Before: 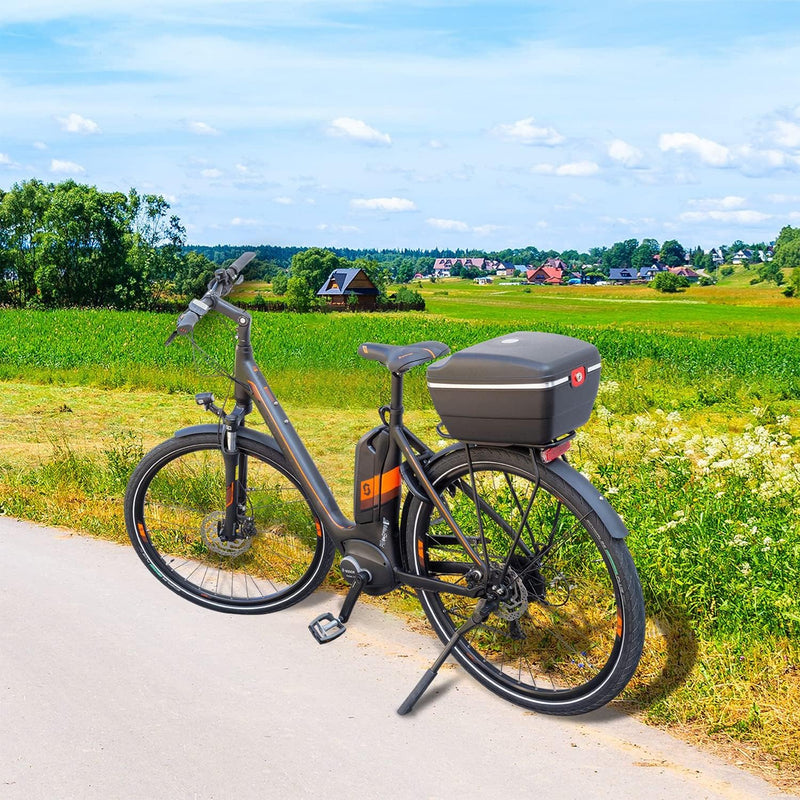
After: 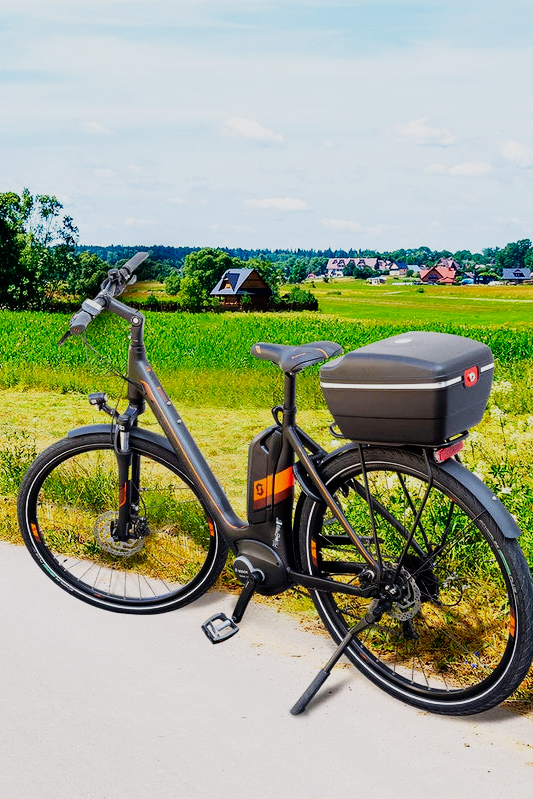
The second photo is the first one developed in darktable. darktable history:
sigmoid: contrast 1.8, skew -0.2, preserve hue 0%, red attenuation 0.1, red rotation 0.035, green attenuation 0.1, green rotation -0.017, blue attenuation 0.15, blue rotation -0.052, base primaries Rec2020
crop and rotate: left 13.537%, right 19.796%
